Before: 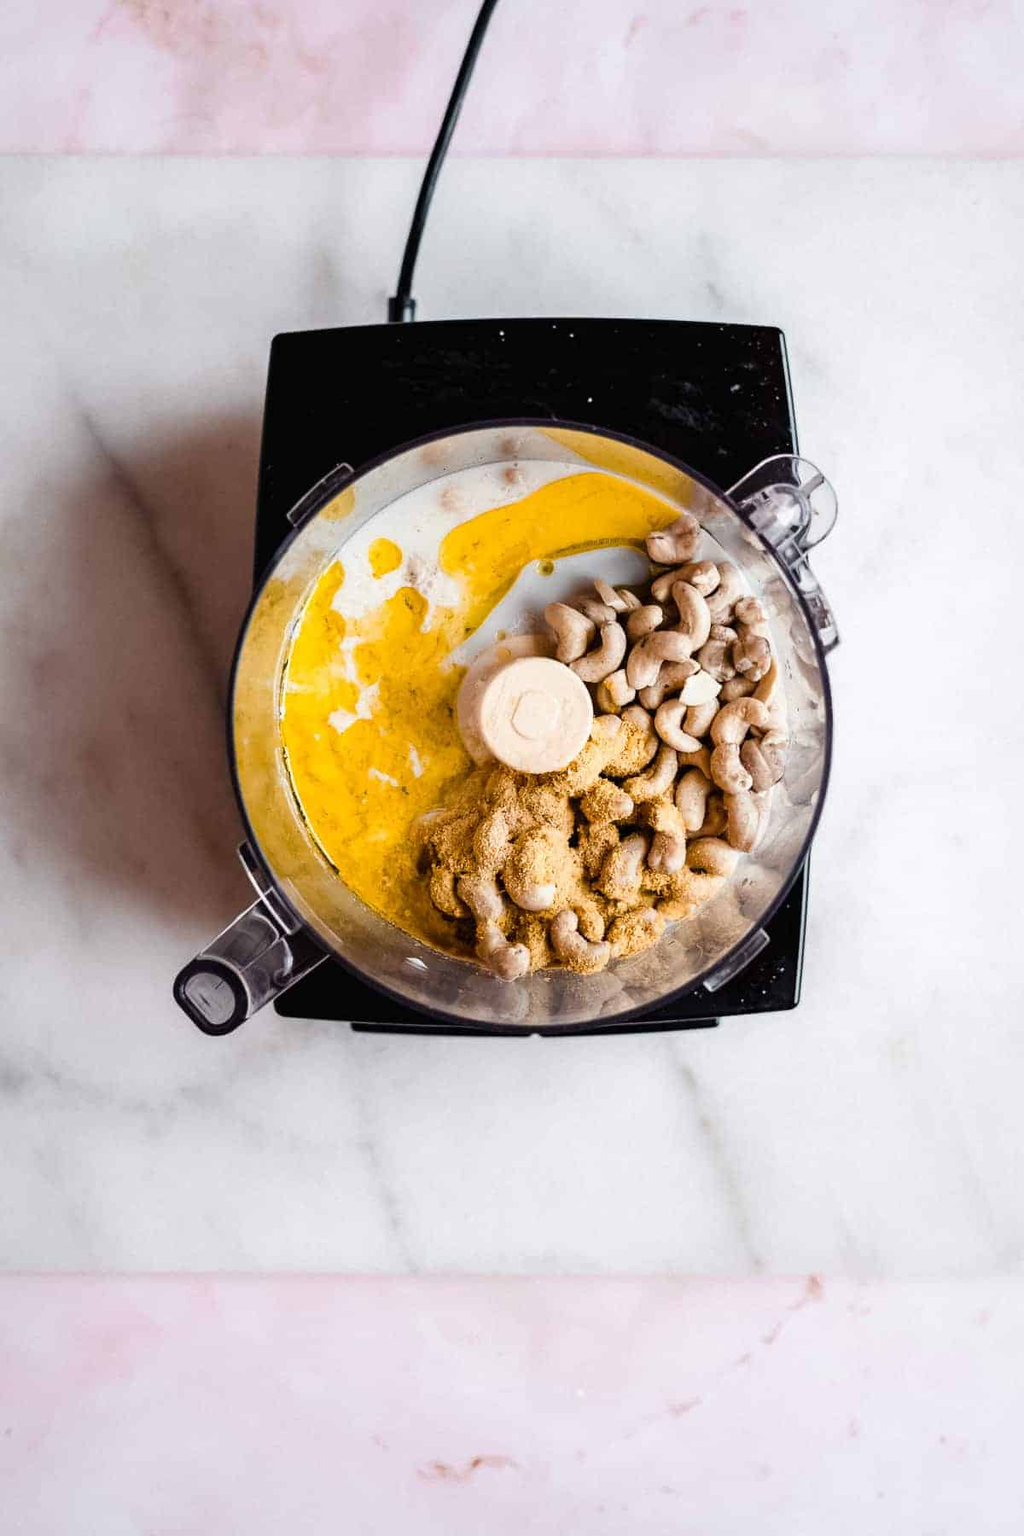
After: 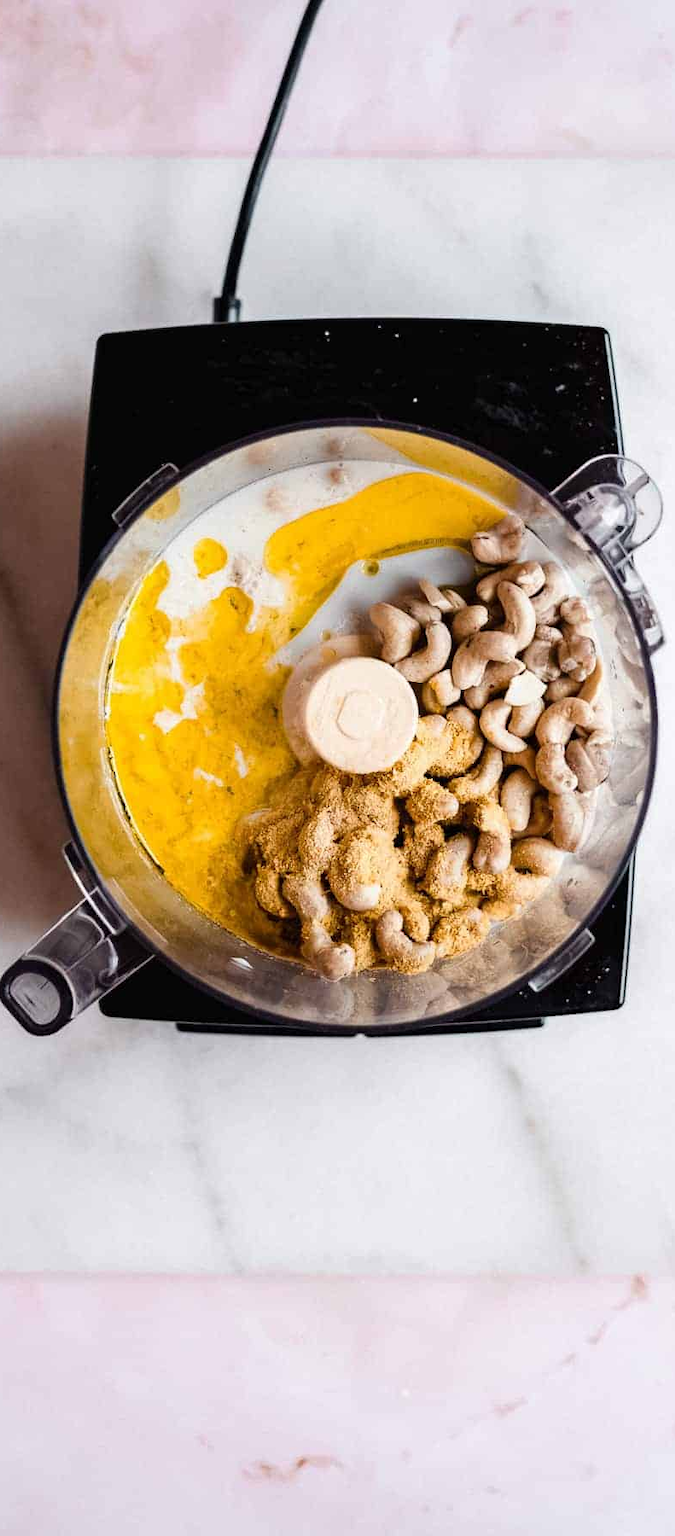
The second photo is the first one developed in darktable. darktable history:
crop: left 17.166%, right 16.794%
